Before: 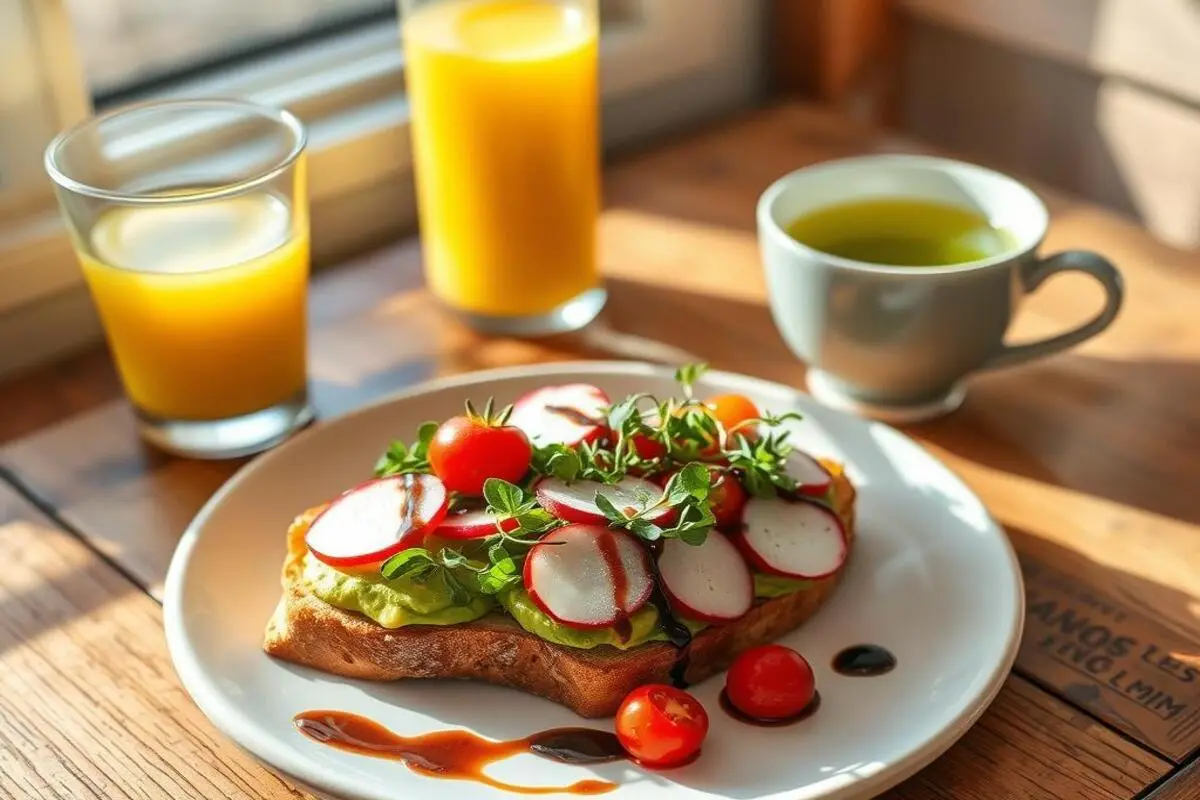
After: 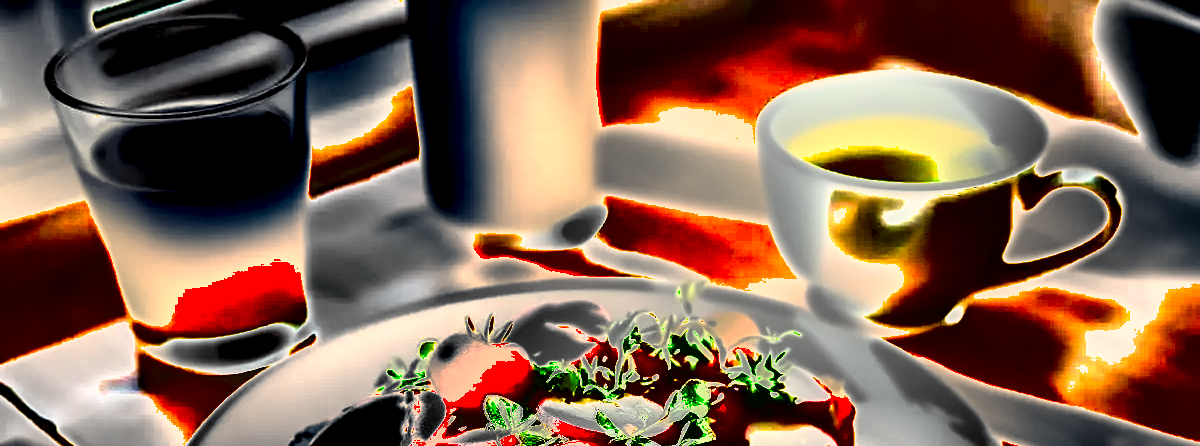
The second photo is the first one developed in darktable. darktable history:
shadows and highlights: radius 168.72, shadows 26.34, white point adjustment 2.96, highlights -67.91, soften with gaussian
crop and rotate: top 10.465%, bottom 33.667%
exposure: black level correction 0.001, exposure 2.601 EV, compensate exposure bias true, compensate highlight preservation false
